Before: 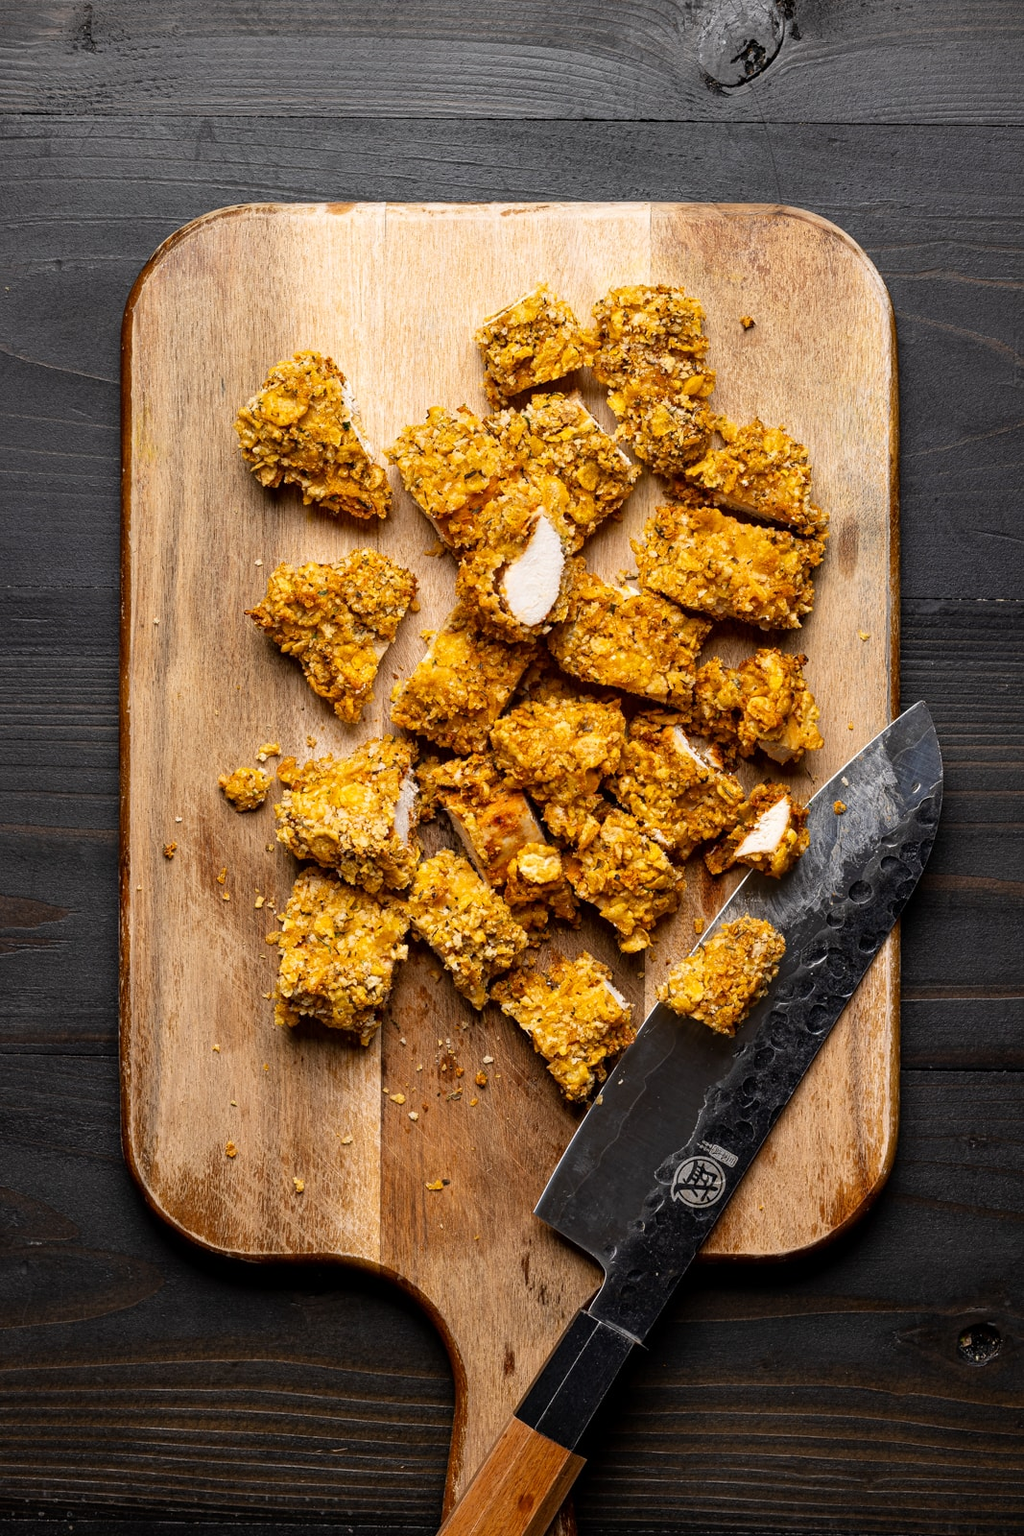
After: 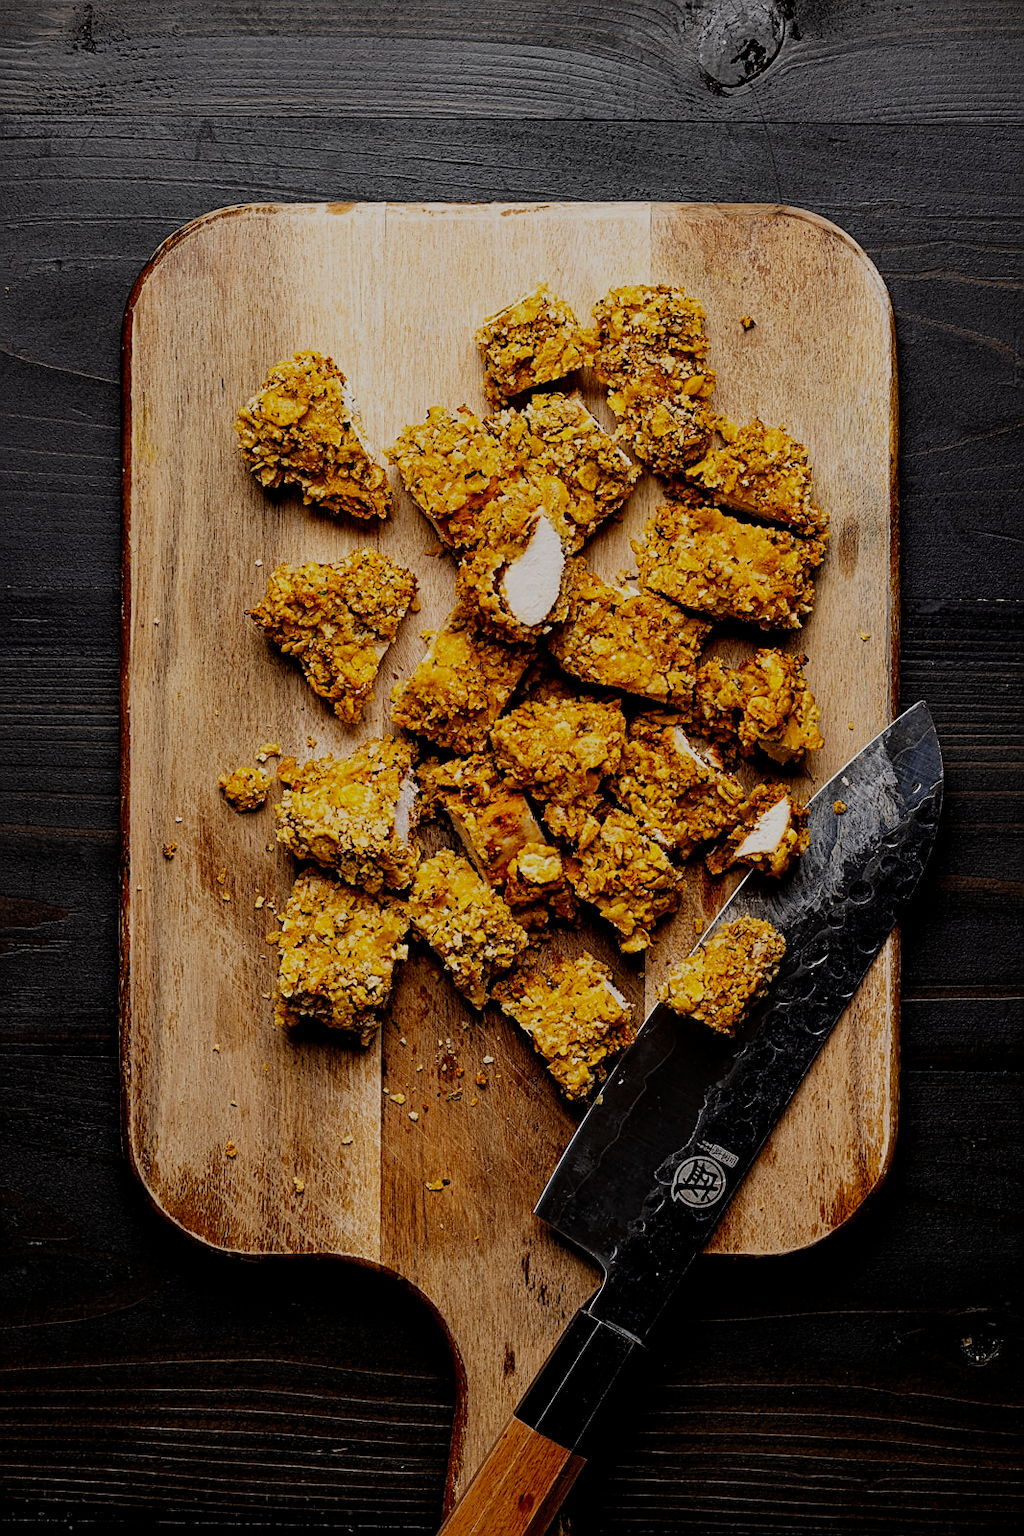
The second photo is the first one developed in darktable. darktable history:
exposure: black level correction 0.001, exposure 0.014 EV, compensate highlight preservation false
sharpen: on, module defaults
filmic rgb: middle gray luminance 29%, black relative exposure -10.3 EV, white relative exposure 5.5 EV, threshold 6 EV, target black luminance 0%, hardness 3.95, latitude 2.04%, contrast 1.132, highlights saturation mix 5%, shadows ↔ highlights balance 15.11%, add noise in highlights 0, preserve chrominance no, color science v3 (2019), use custom middle-gray values true, iterations of high-quality reconstruction 0, contrast in highlights soft, enable highlight reconstruction true
